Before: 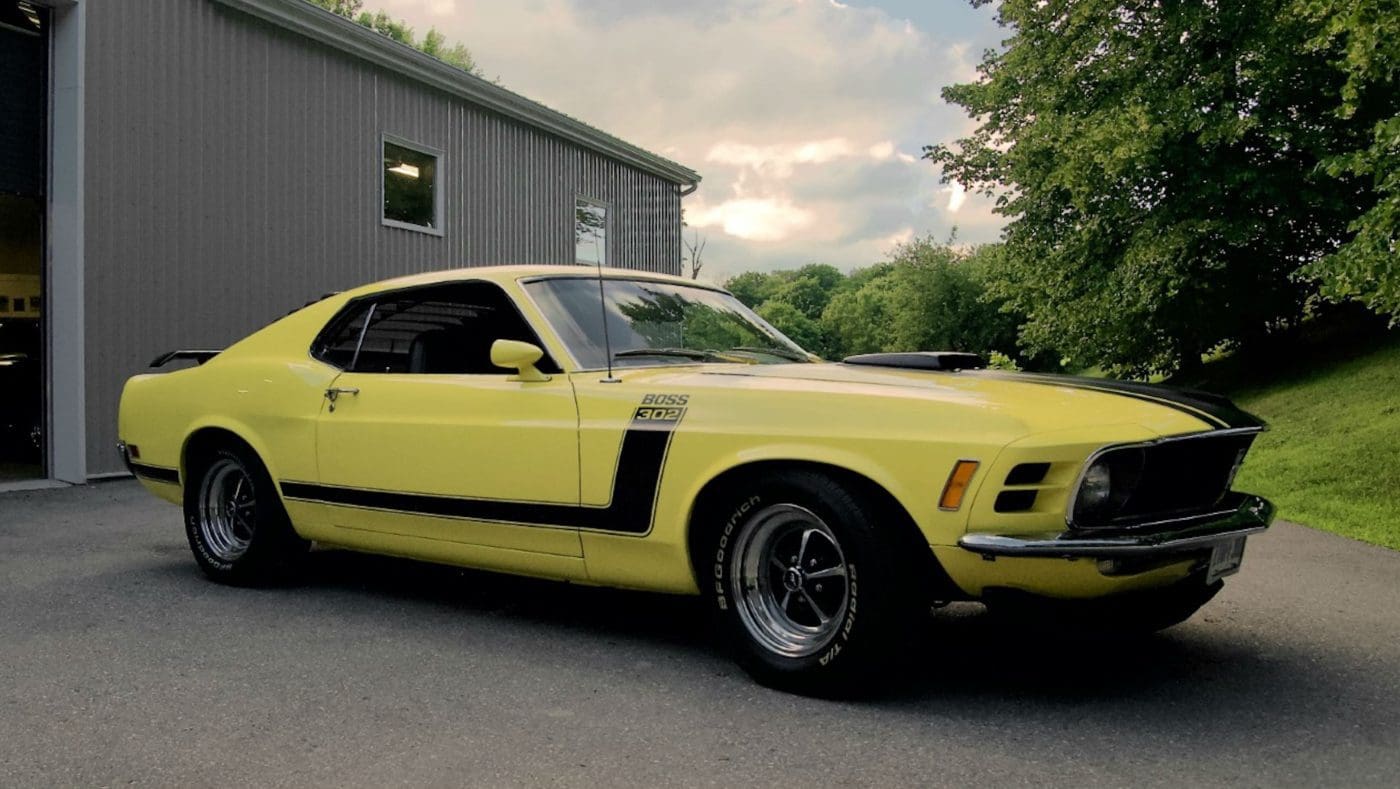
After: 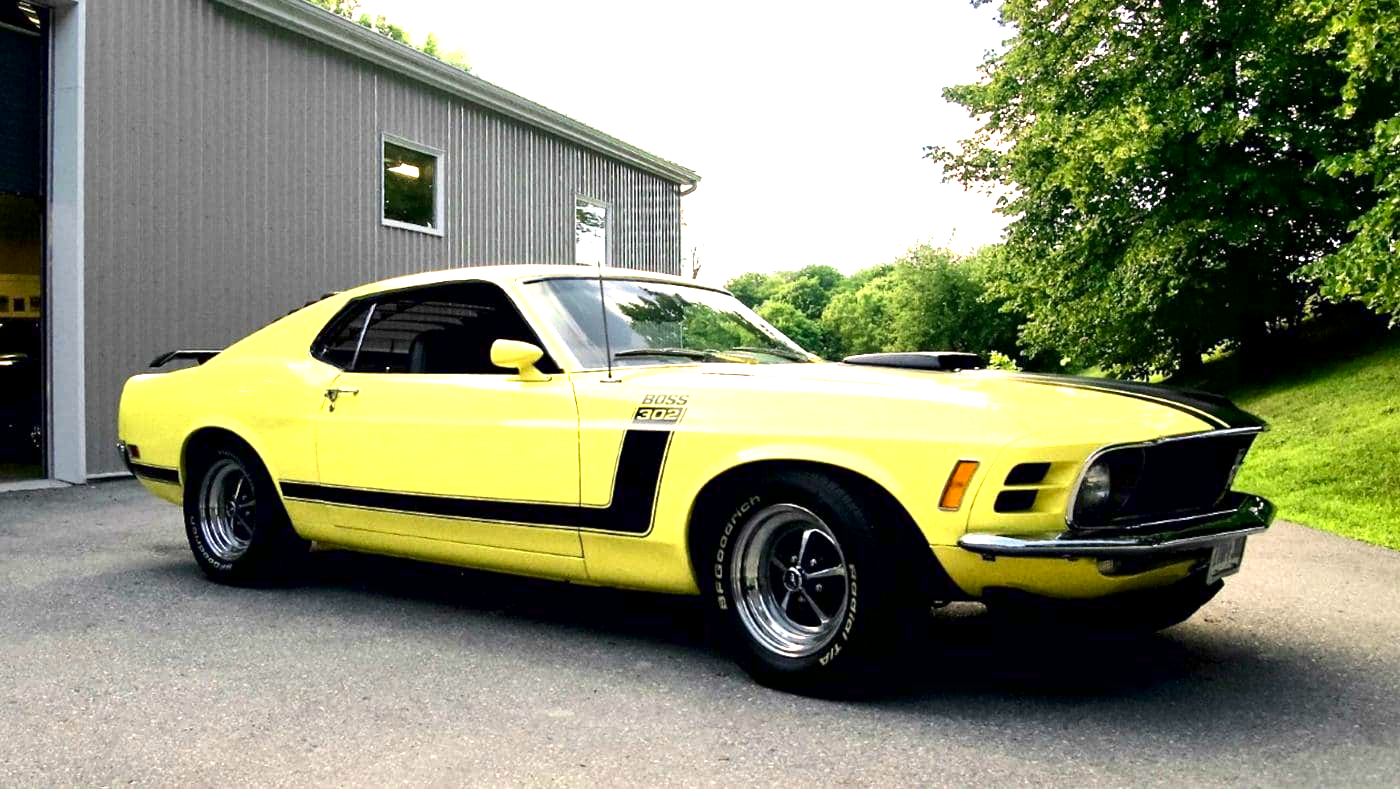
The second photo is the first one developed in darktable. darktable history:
contrast brightness saturation: contrast 0.069, brightness -0.135, saturation 0.113
exposure: black level correction 0.001, exposure 1.809 EV, compensate highlight preservation false
